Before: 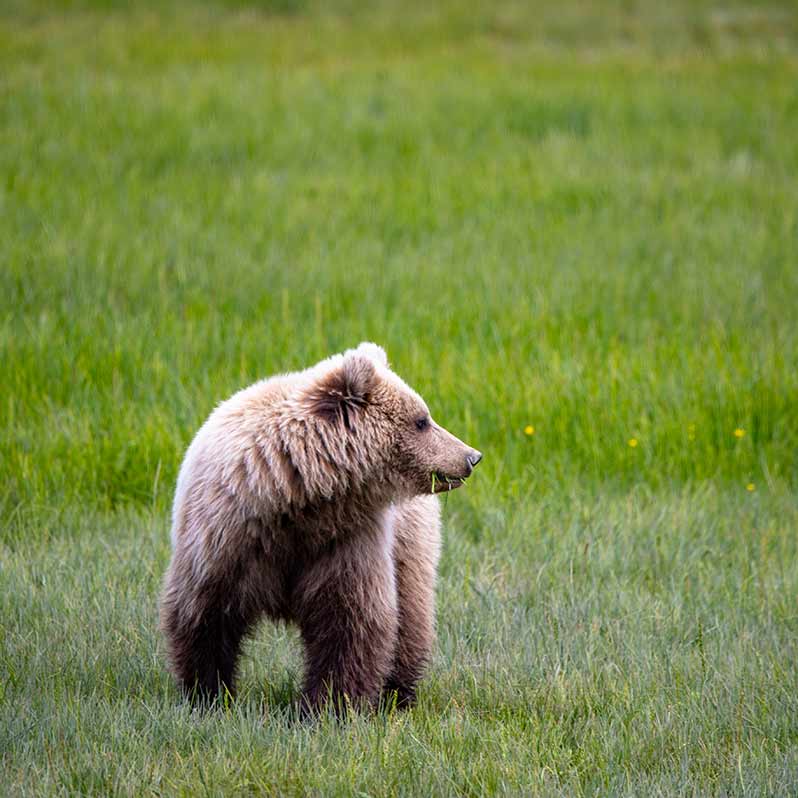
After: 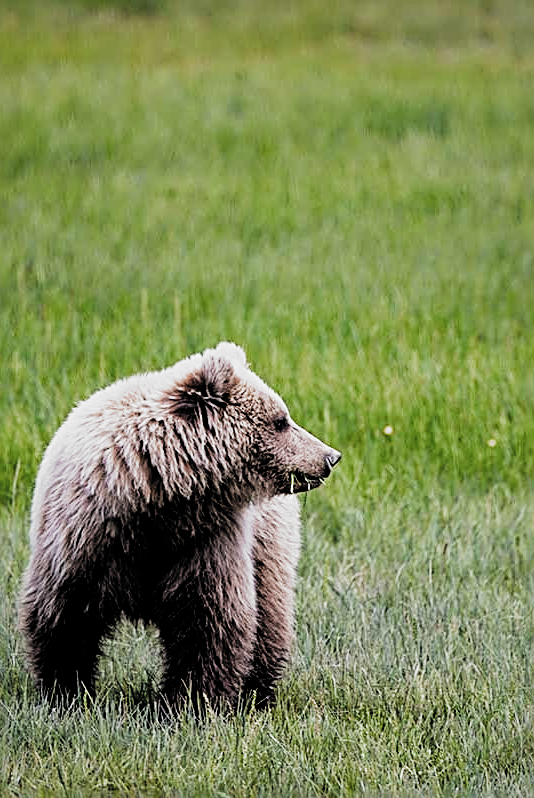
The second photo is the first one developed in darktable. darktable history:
sharpen: radius 2.812, amount 0.726
filmic rgb: black relative exposure -5.13 EV, white relative exposure 3.95 EV, hardness 2.9, contrast 1.383, highlights saturation mix -30.6%, add noise in highlights 0.001, color science v3 (2019), use custom middle-gray values true, contrast in highlights soft
crop and rotate: left 17.735%, right 15.236%
